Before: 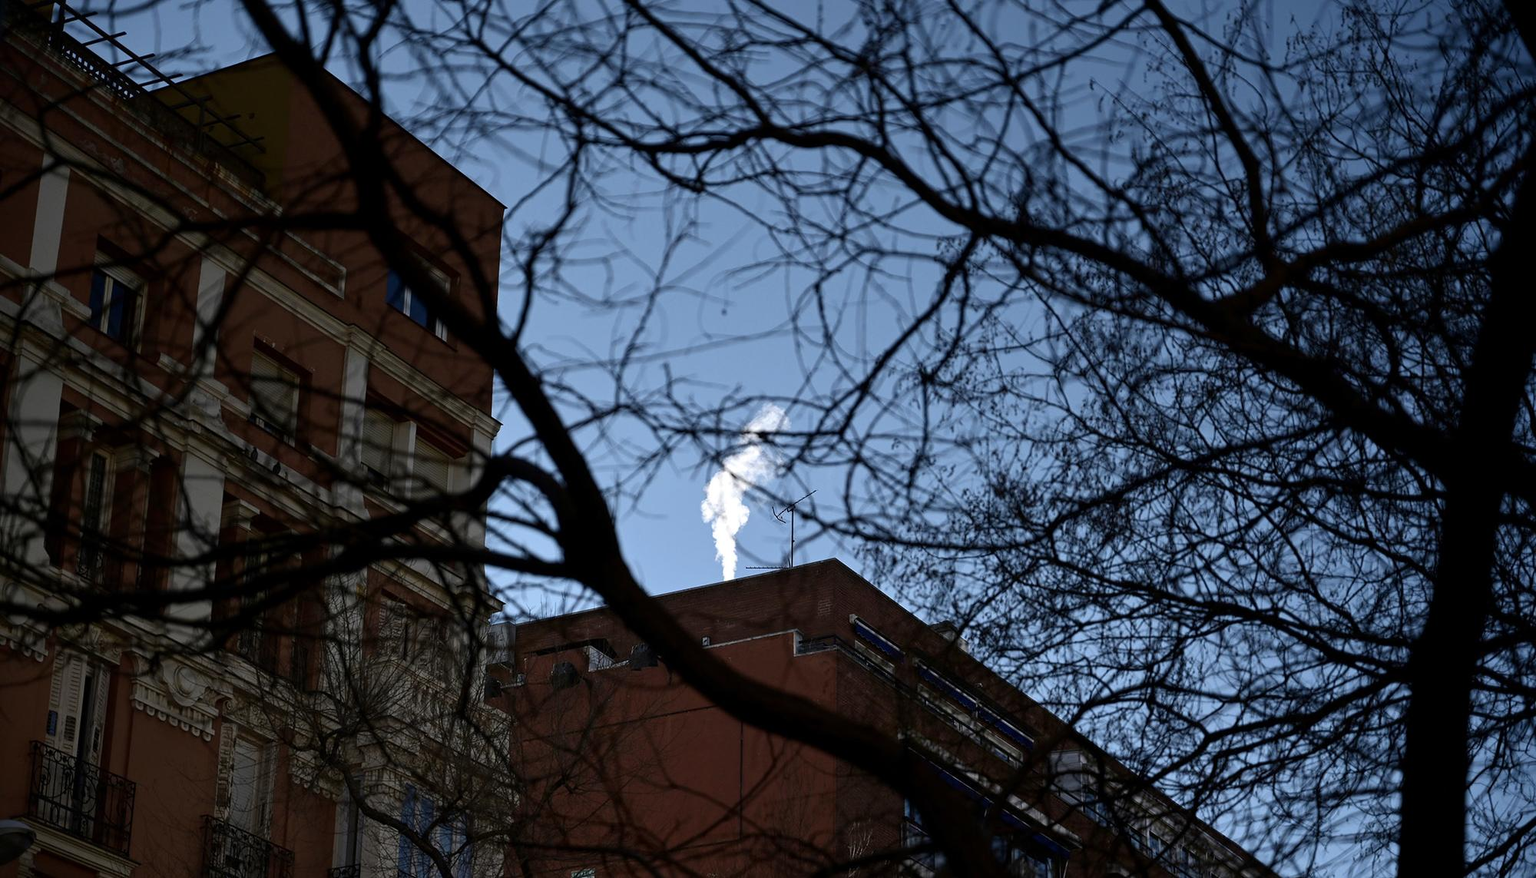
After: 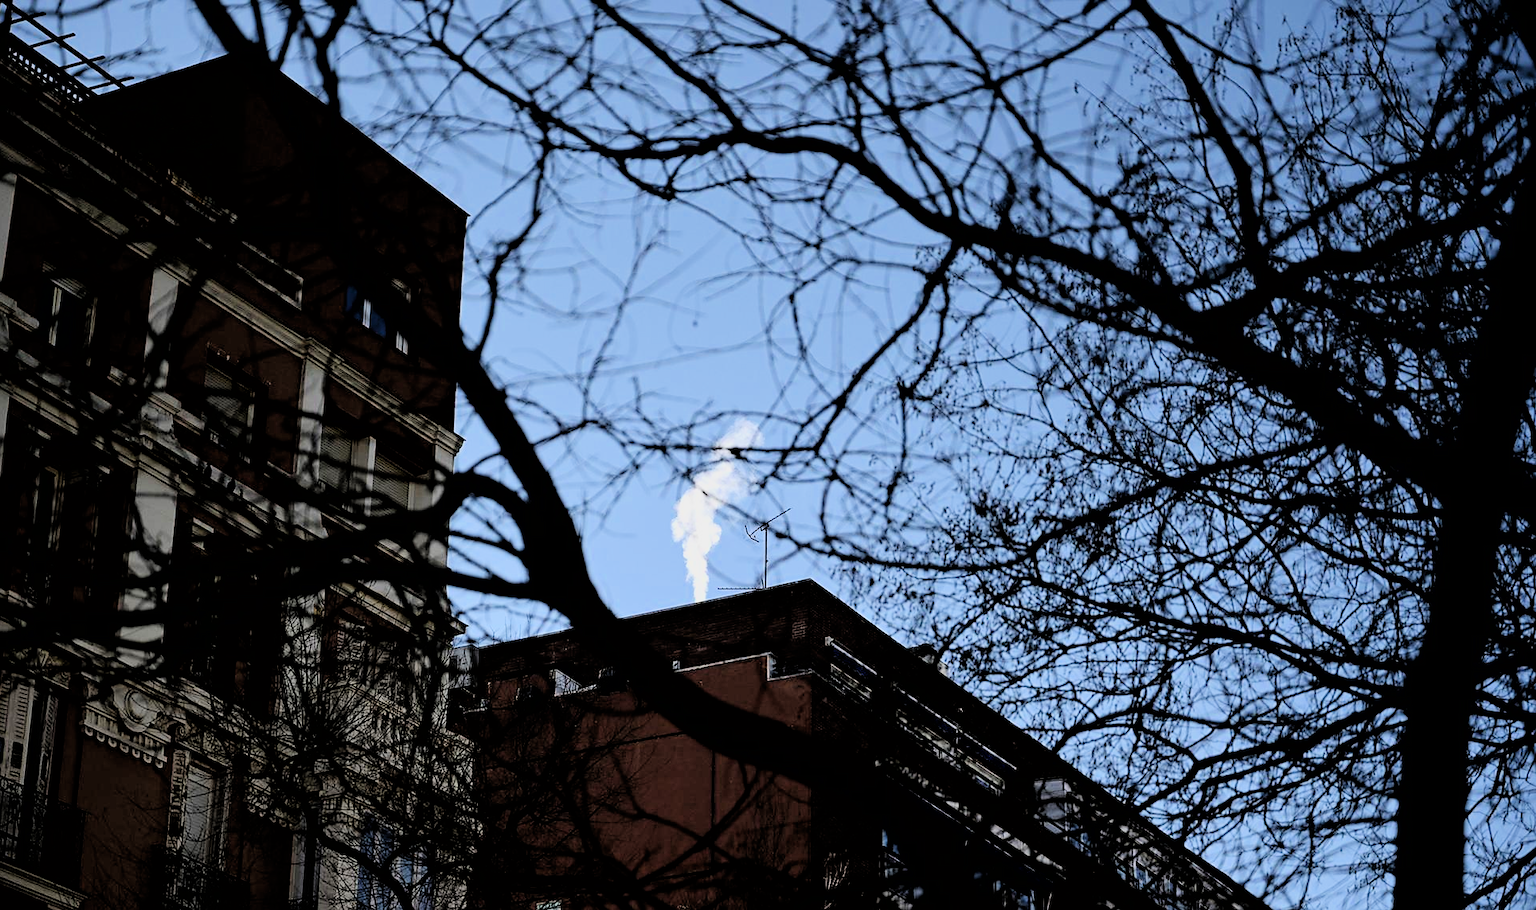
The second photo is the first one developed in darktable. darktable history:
exposure: black level correction 0, exposure 1.283 EV, compensate highlight preservation false
sharpen: radius 1.538, amount 0.358, threshold 1.496
crop and rotate: left 3.5%
filmic rgb: black relative exposure -3.1 EV, white relative exposure 7.04 EV, hardness 1.47, contrast 1.356, color science v6 (2022)
